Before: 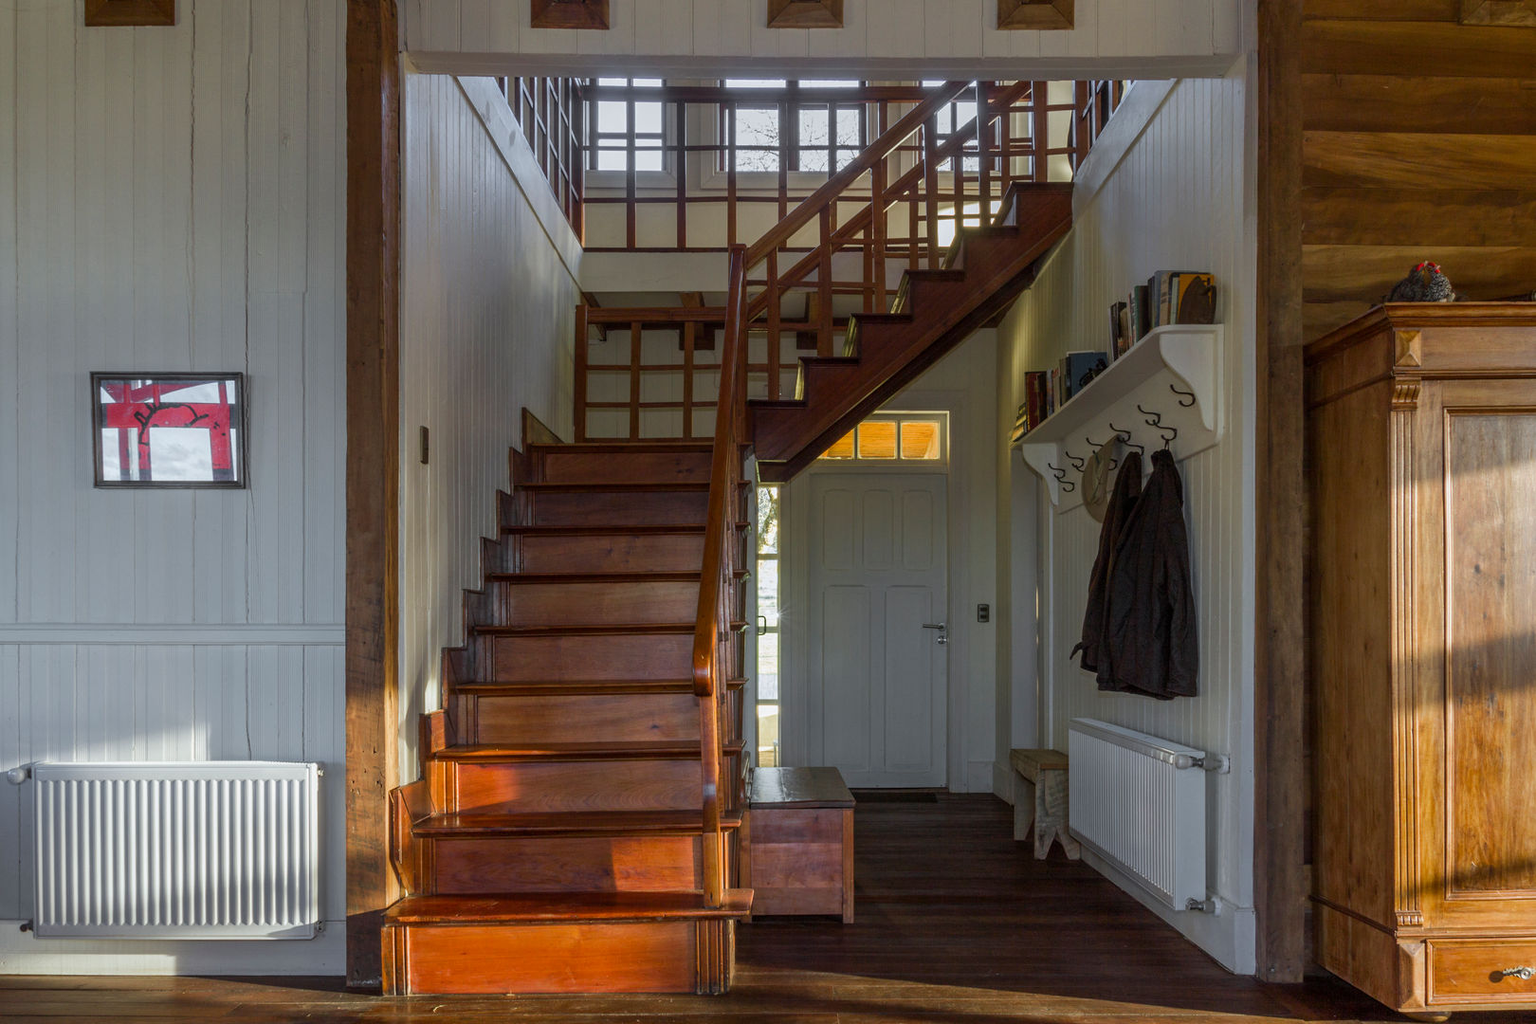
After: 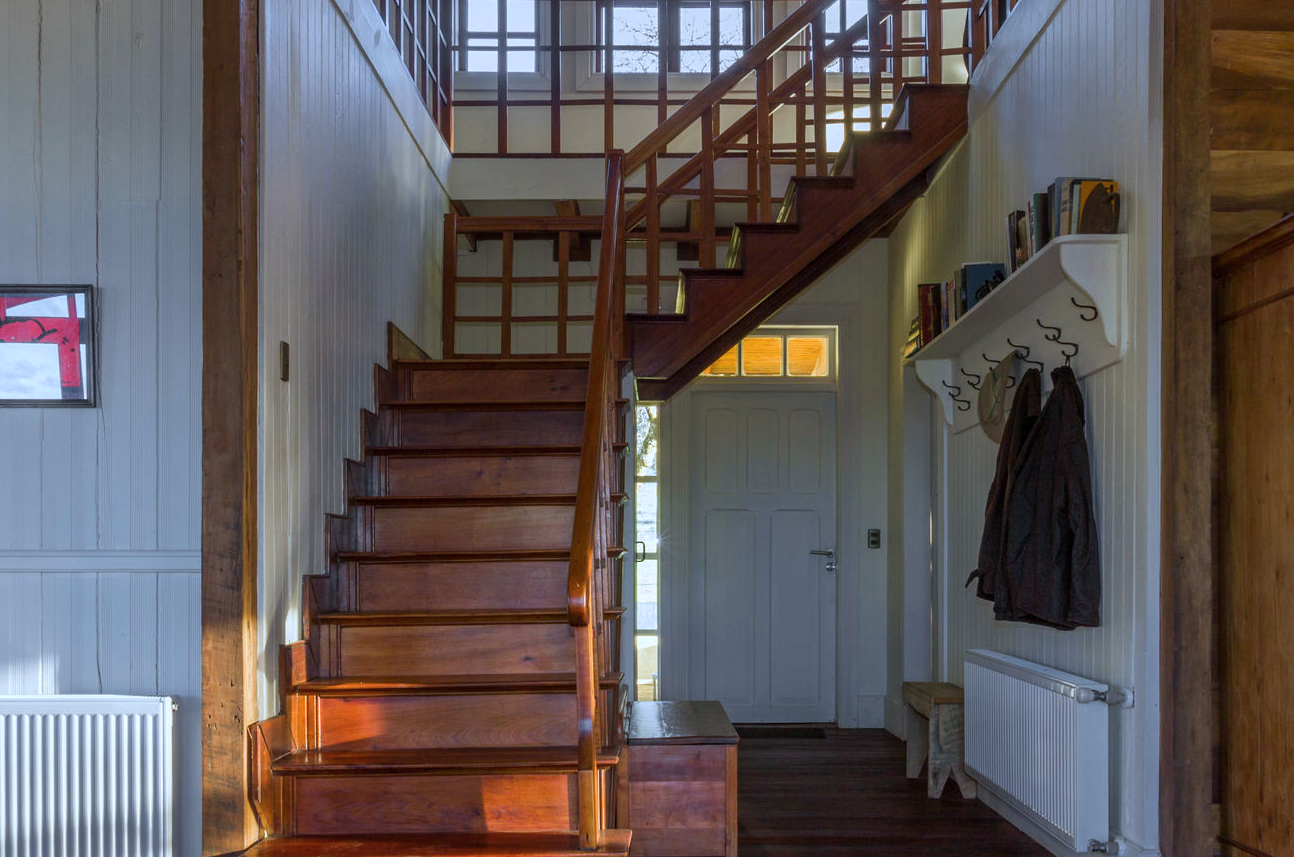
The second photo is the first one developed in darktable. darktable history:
exposure: exposure 0.202 EV, compensate exposure bias true, compensate highlight preservation false
color calibration: output R [0.994, 0.059, -0.119, 0], output G [-0.036, 1.09, -0.119, 0], output B [0.078, -0.108, 0.961, 0], gray › normalize channels true, illuminant as shot in camera, x 0.37, y 0.382, temperature 4314.92 K, gamut compression 0.007
crop and rotate: left 10.086%, top 10.061%, right 10.024%, bottom 10.501%
